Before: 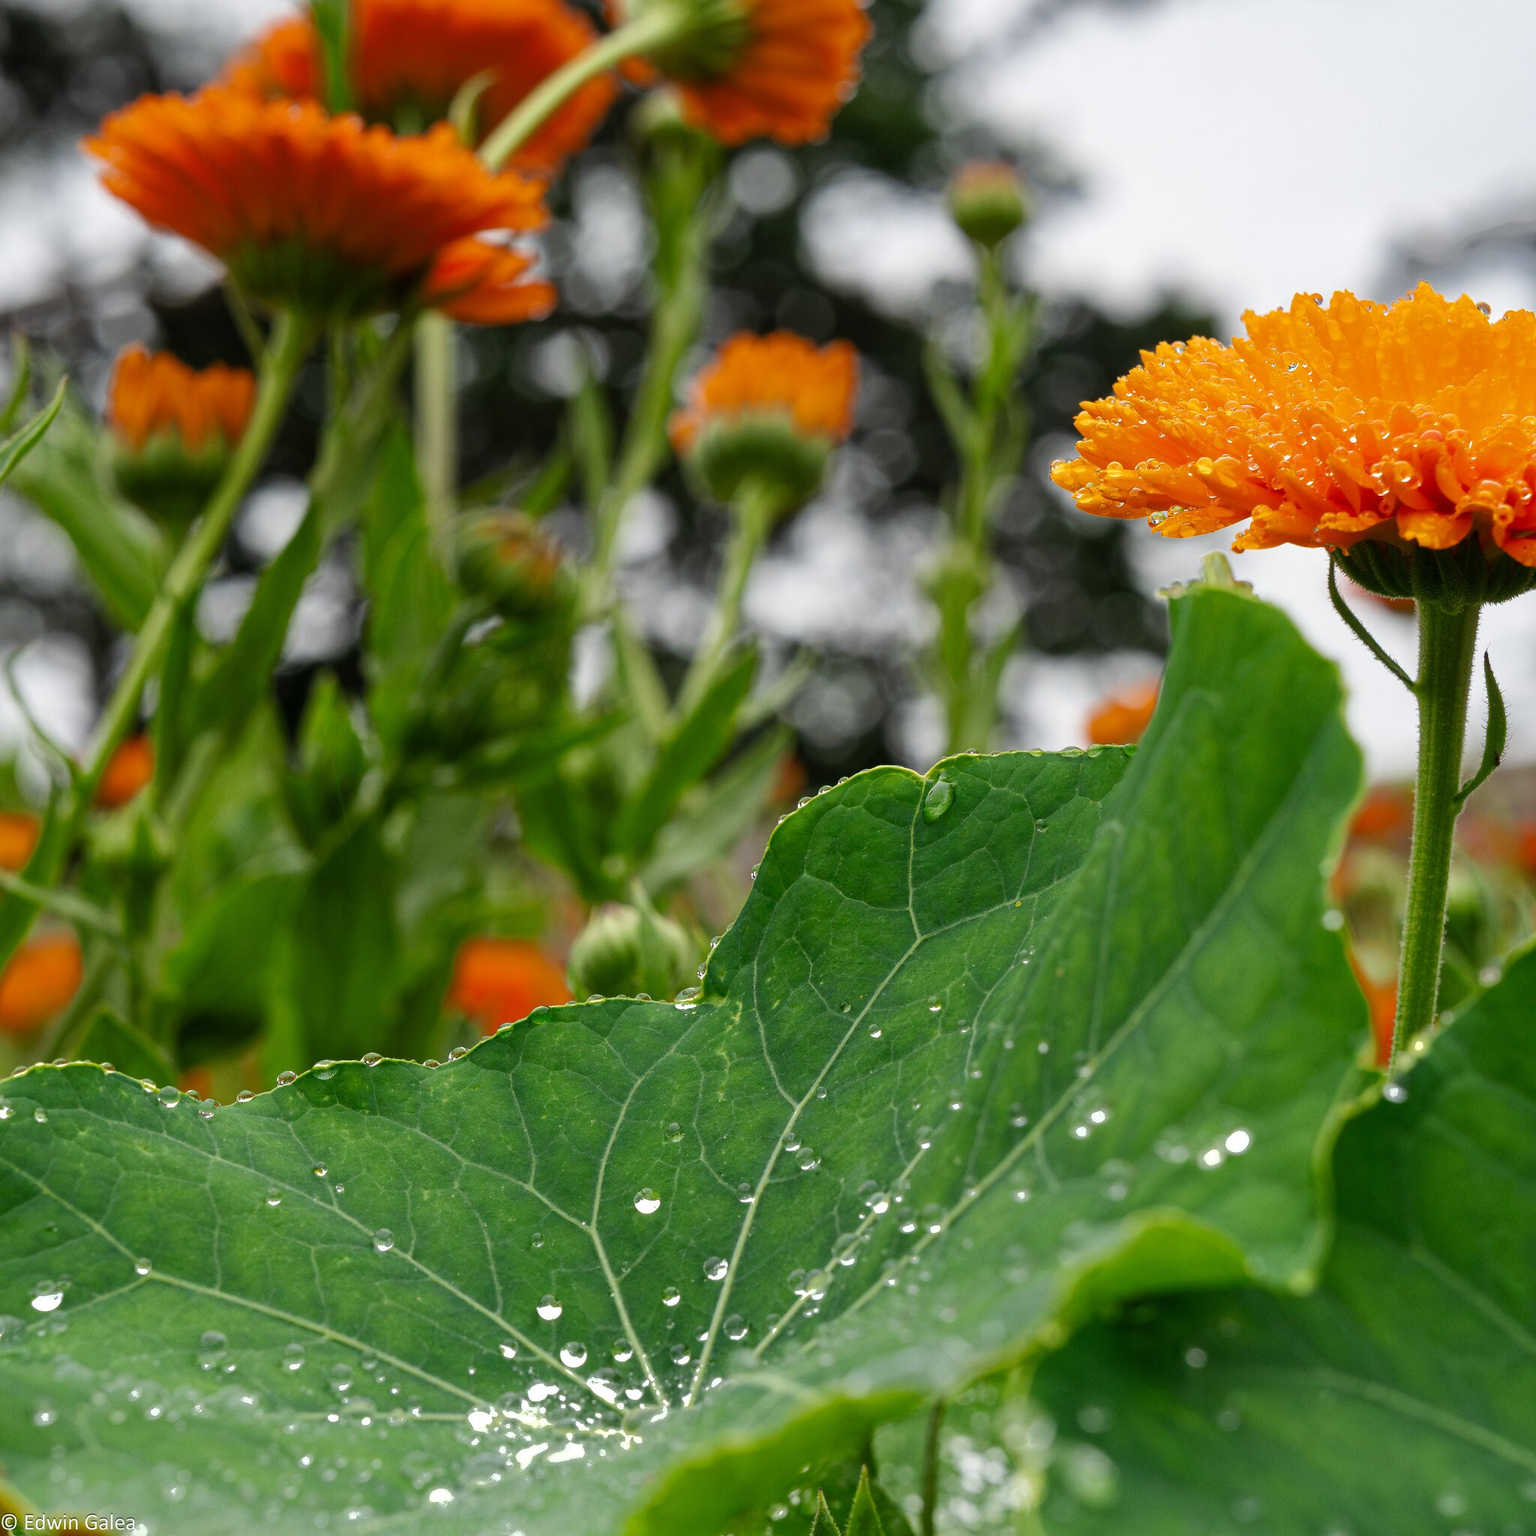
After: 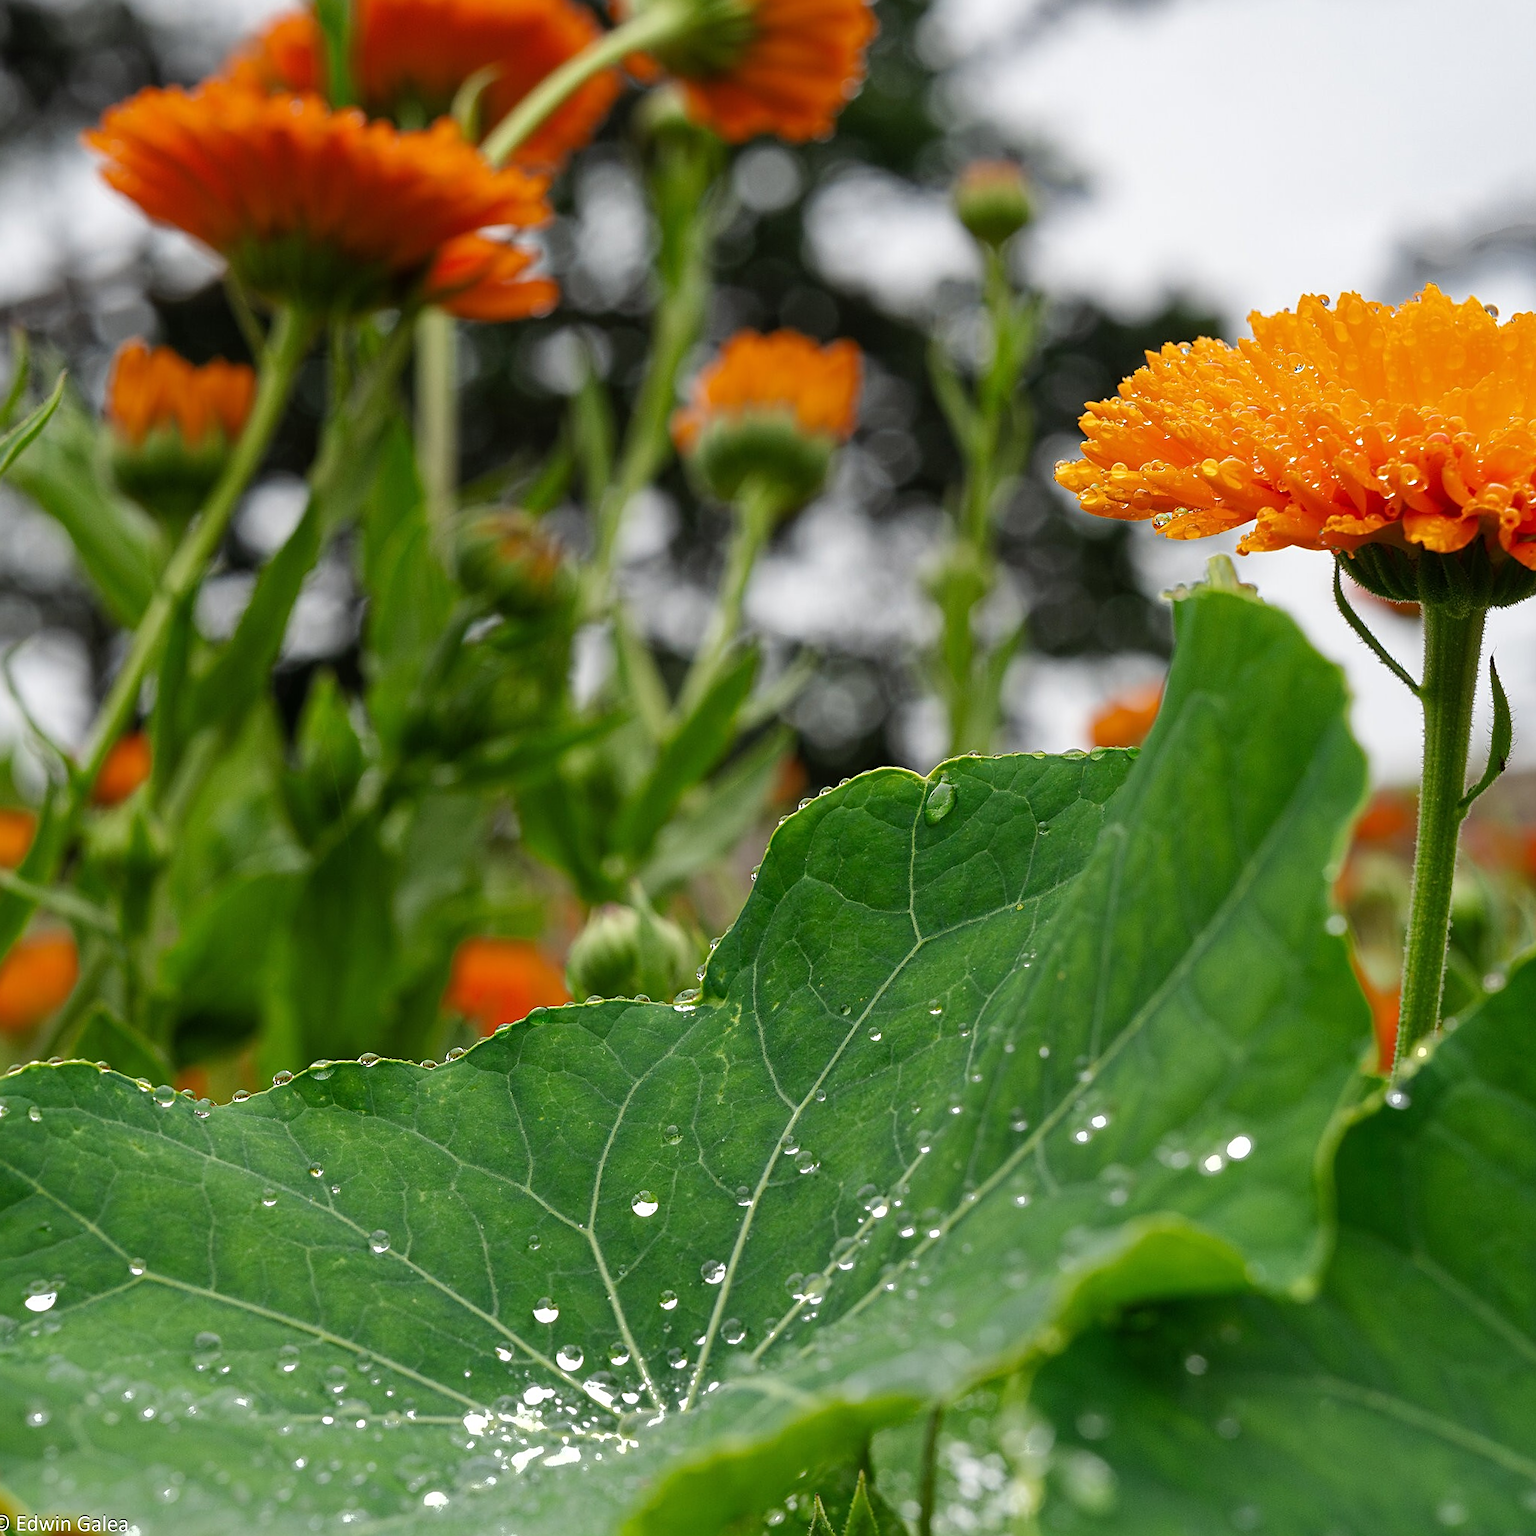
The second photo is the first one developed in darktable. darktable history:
crop and rotate: angle -0.325°
sharpen: on, module defaults
